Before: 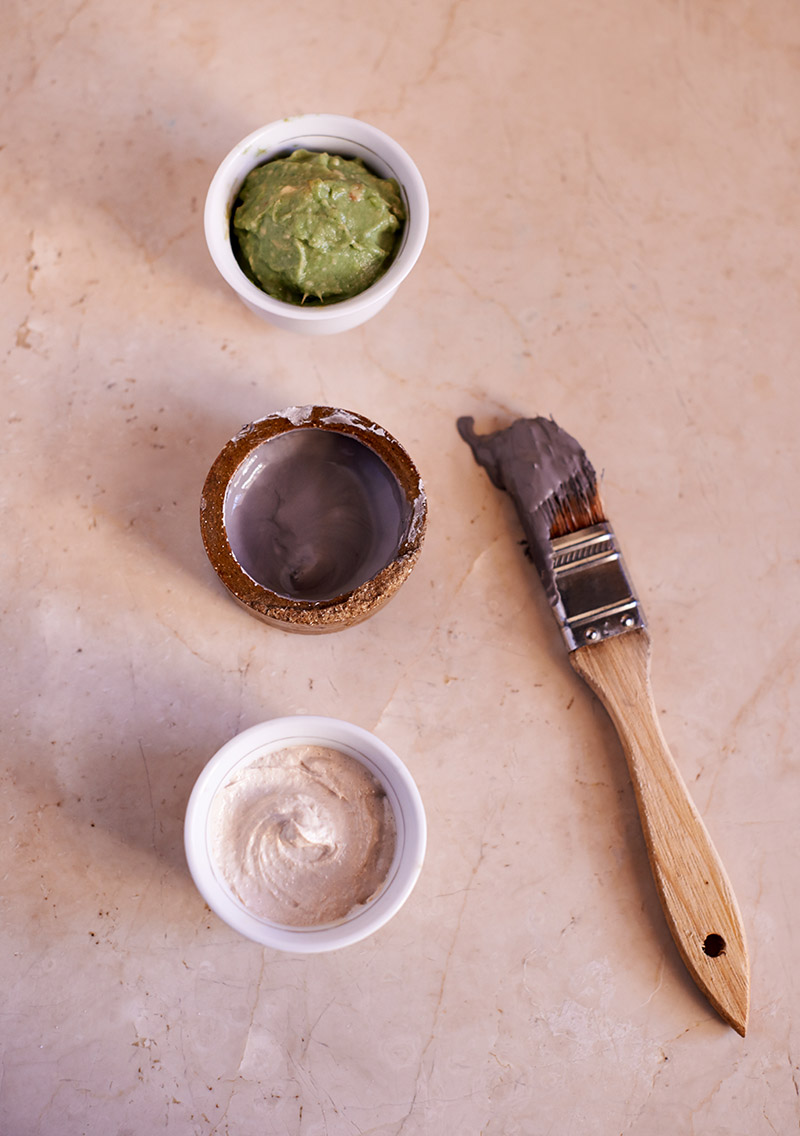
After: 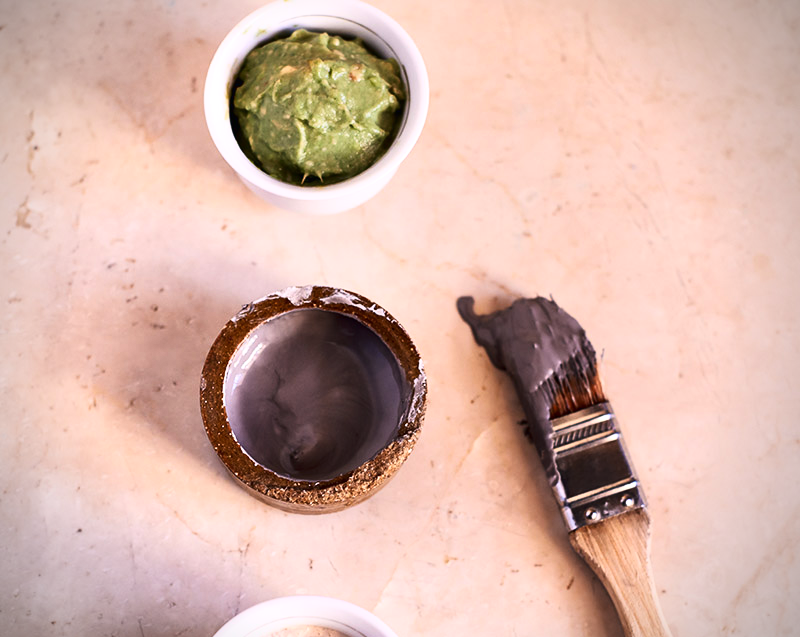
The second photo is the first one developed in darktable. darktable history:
tone curve: curves: ch0 [(0, 0.013) (0.198, 0.175) (0.512, 0.582) (0.625, 0.754) (0.81, 0.934) (1, 1)], color space Lab, linked channels, preserve colors none
local contrast: mode bilateral grid, contrast 20, coarseness 50, detail 120%, midtone range 0.2
crop and rotate: top 10.605%, bottom 33.274%
vignetting: on, module defaults
